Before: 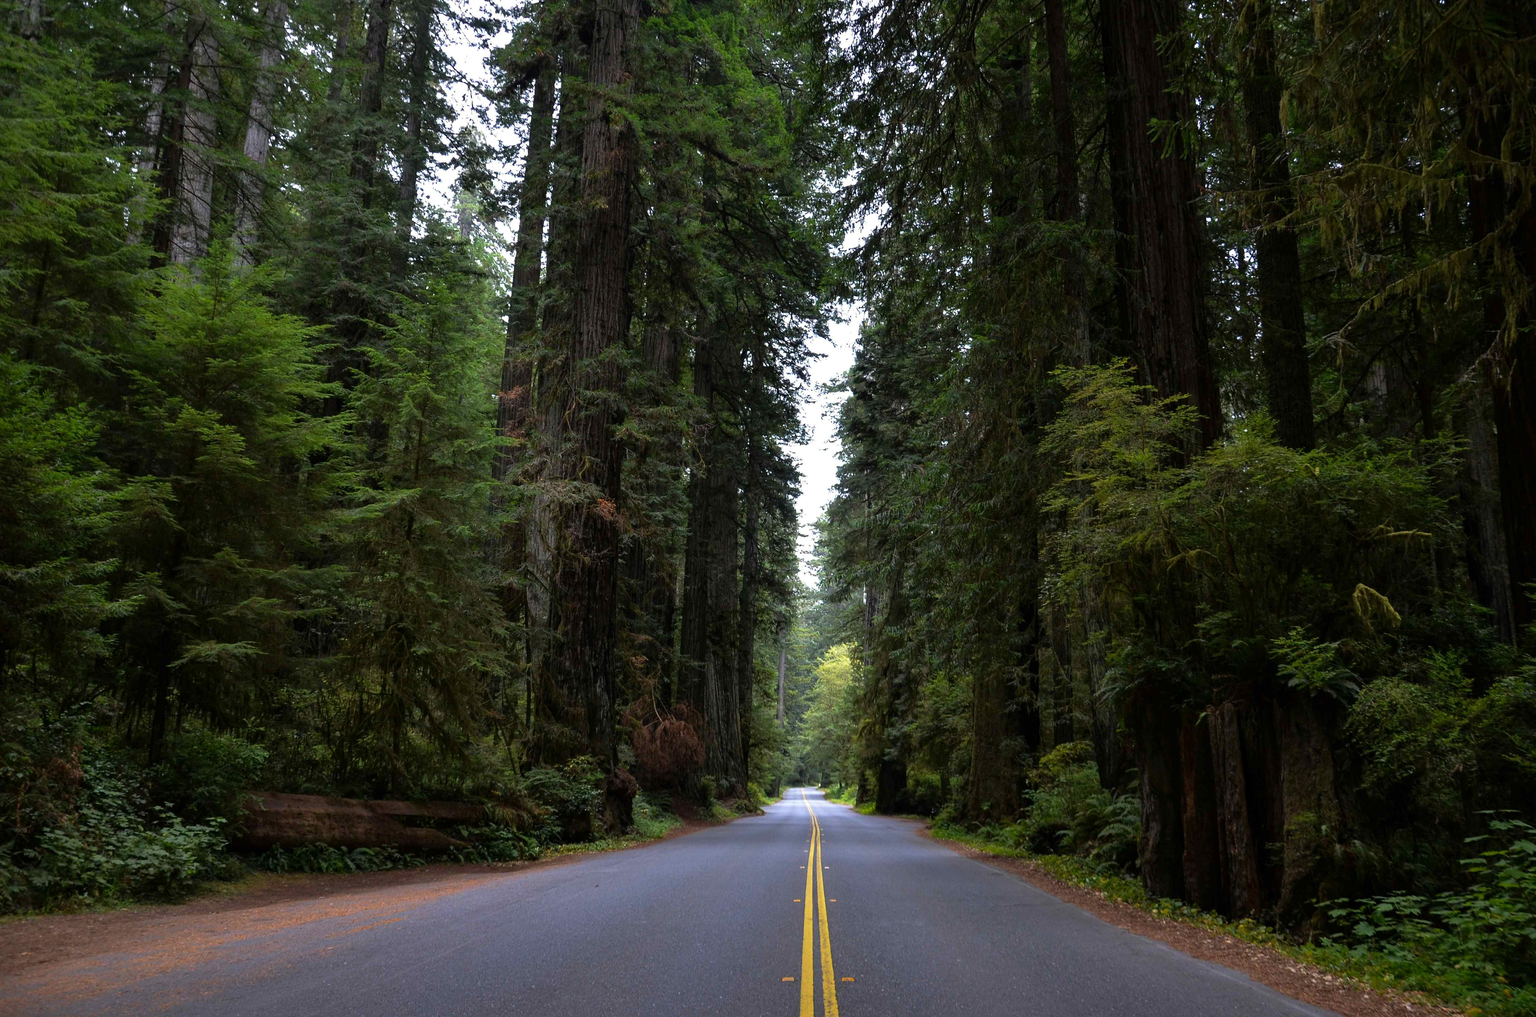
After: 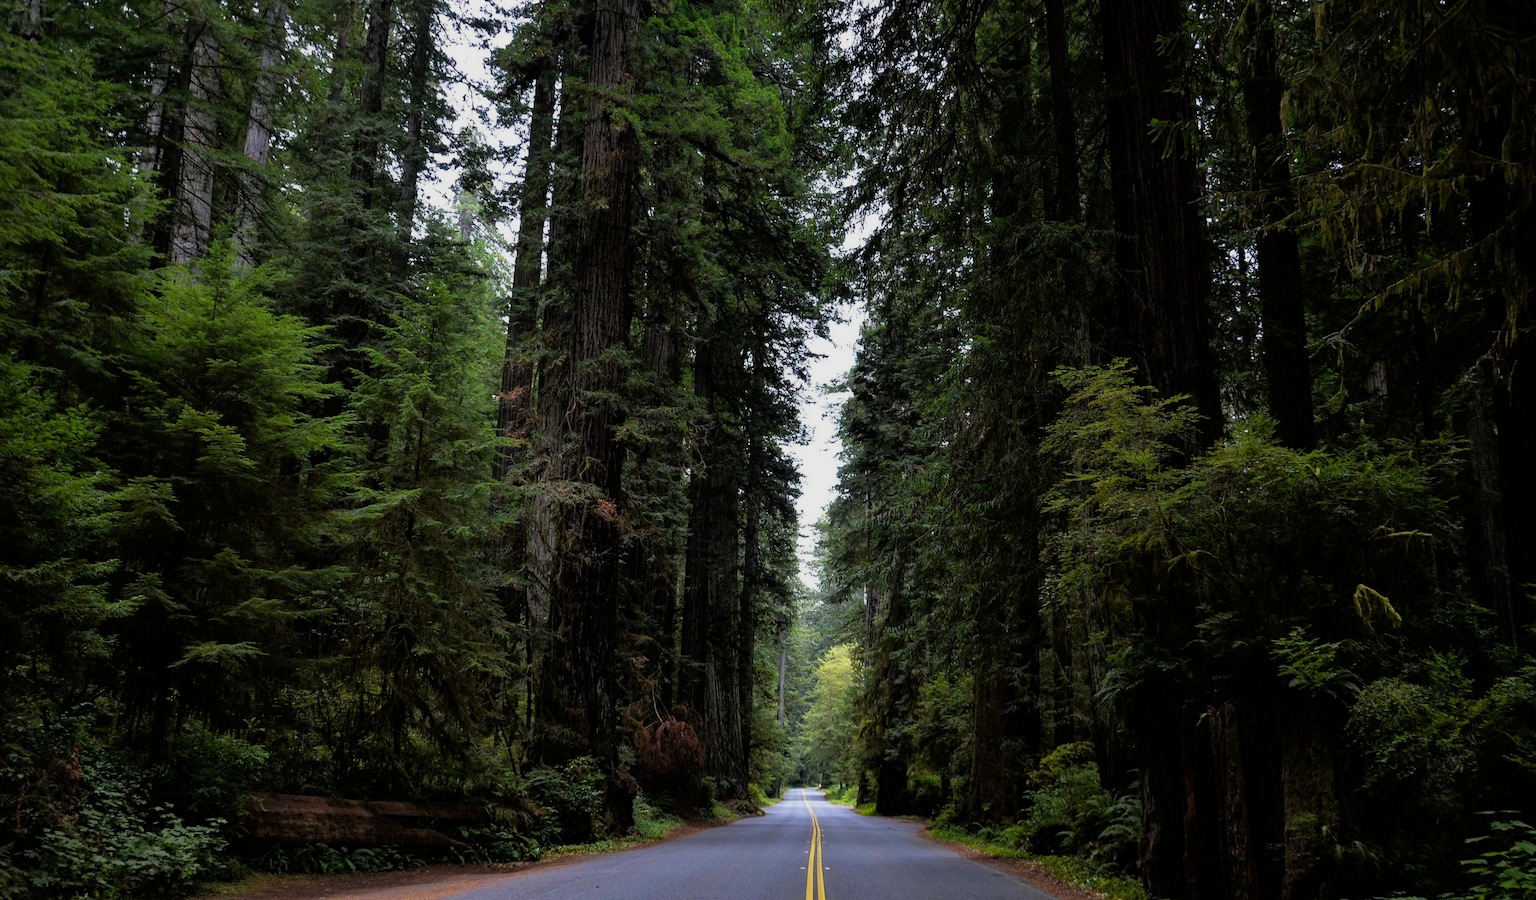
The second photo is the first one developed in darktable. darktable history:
crop and rotate: top 0%, bottom 11.49%
filmic rgb: white relative exposure 3.8 EV, hardness 4.35
haze removal: compatibility mode true, adaptive false
